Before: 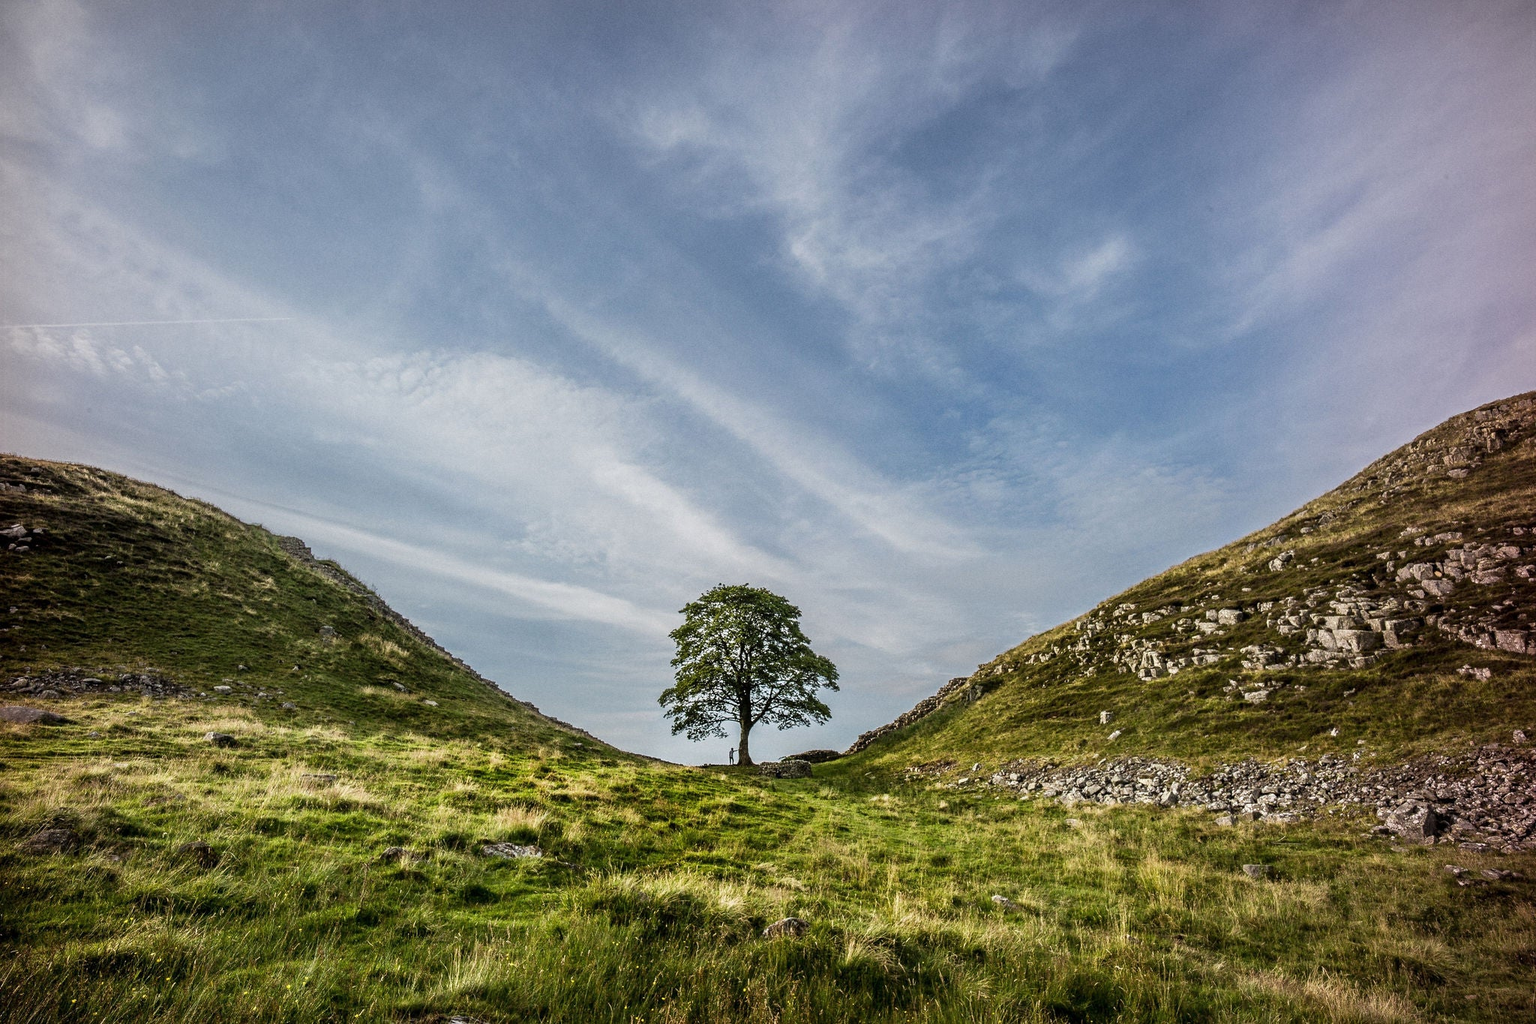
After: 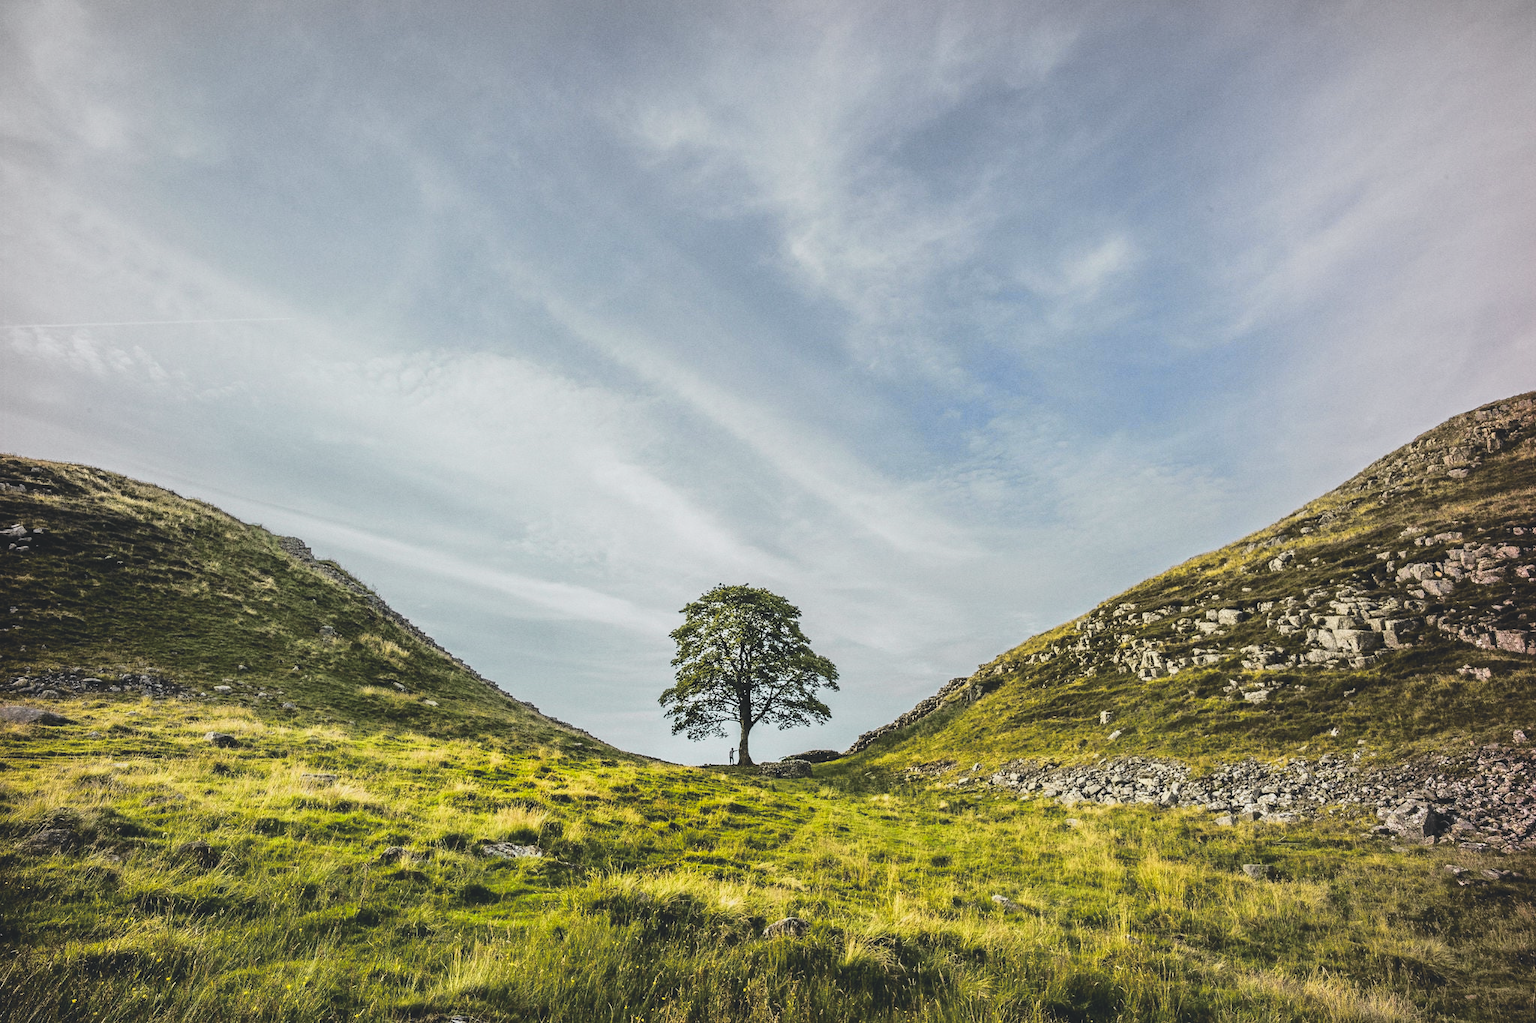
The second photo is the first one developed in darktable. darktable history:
tone curve: curves: ch0 [(0, 0) (0.11, 0.061) (0.256, 0.259) (0.398, 0.494) (0.498, 0.611) (0.65, 0.757) (0.835, 0.883) (1, 0.961)]; ch1 [(0, 0) (0.346, 0.307) (0.408, 0.369) (0.453, 0.457) (0.482, 0.479) (0.502, 0.498) (0.521, 0.51) (0.553, 0.554) (0.618, 0.65) (0.693, 0.727) (1, 1)]; ch2 [(0, 0) (0.366, 0.337) (0.434, 0.46) (0.485, 0.494) (0.5, 0.494) (0.511, 0.508) (0.537, 0.55) (0.579, 0.599) (0.621, 0.693) (1, 1)], color space Lab, independent channels, preserve colors none
exposure: black level correction -0.025, exposure -0.117 EV, compensate highlight preservation false
